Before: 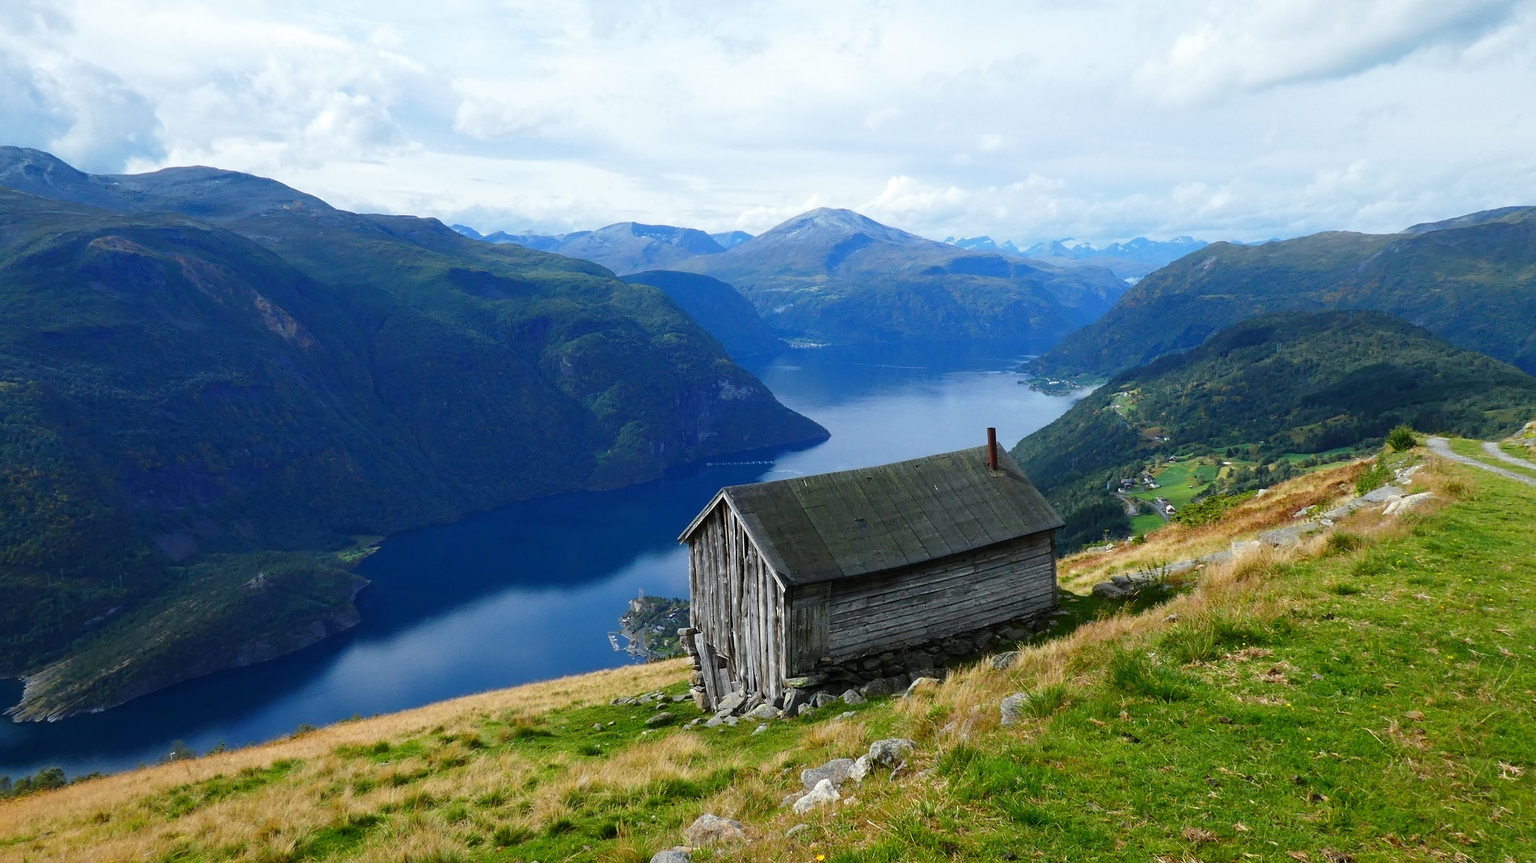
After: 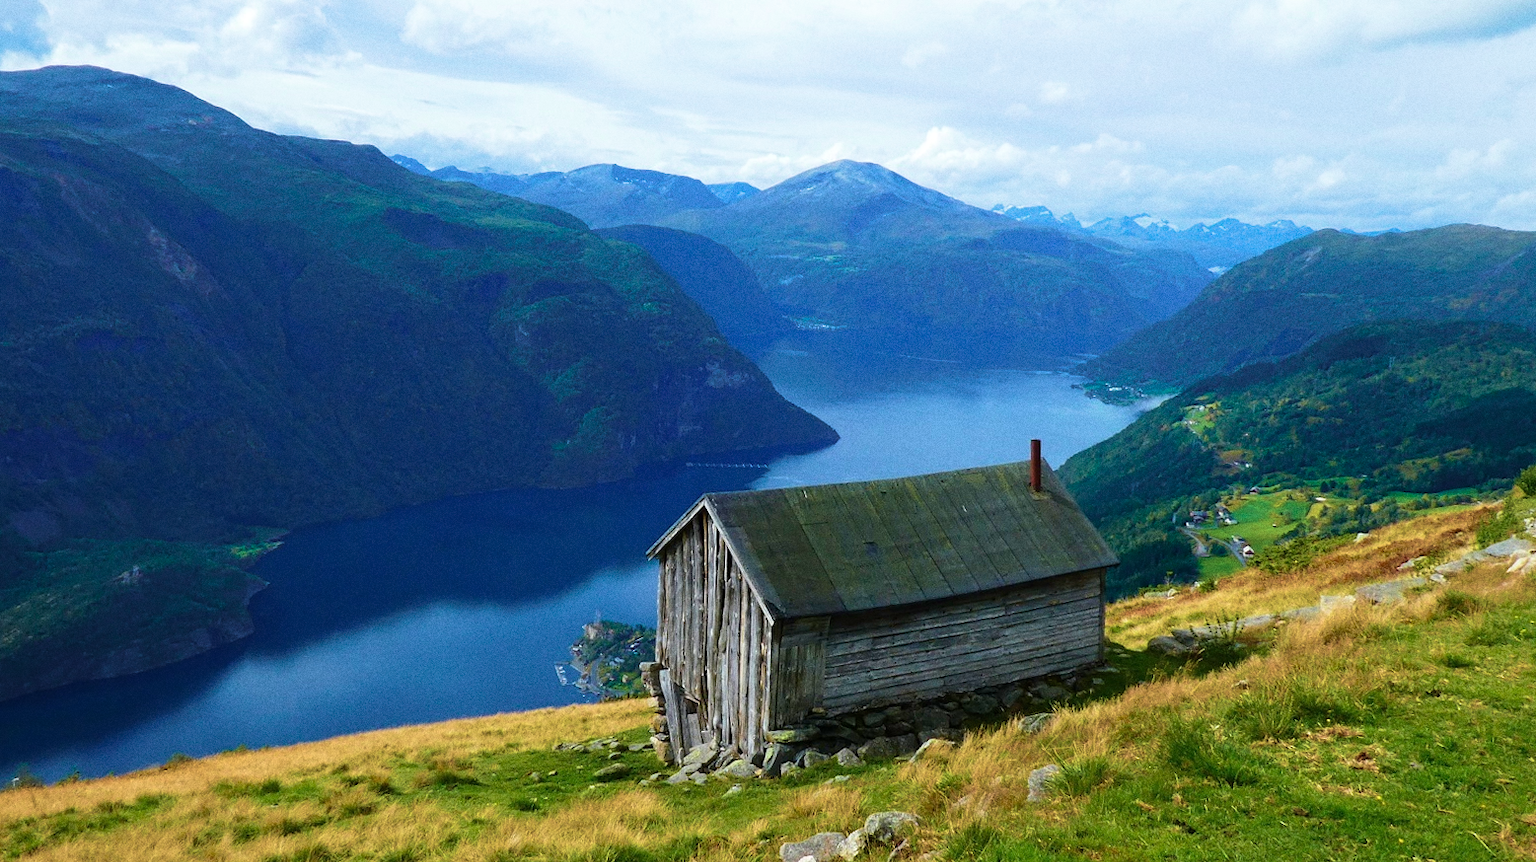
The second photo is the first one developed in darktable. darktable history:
crop and rotate: angle -3.27°, left 5.211%, top 5.211%, right 4.607%, bottom 4.607%
velvia: strength 75%
grain: coarseness 0.09 ISO
